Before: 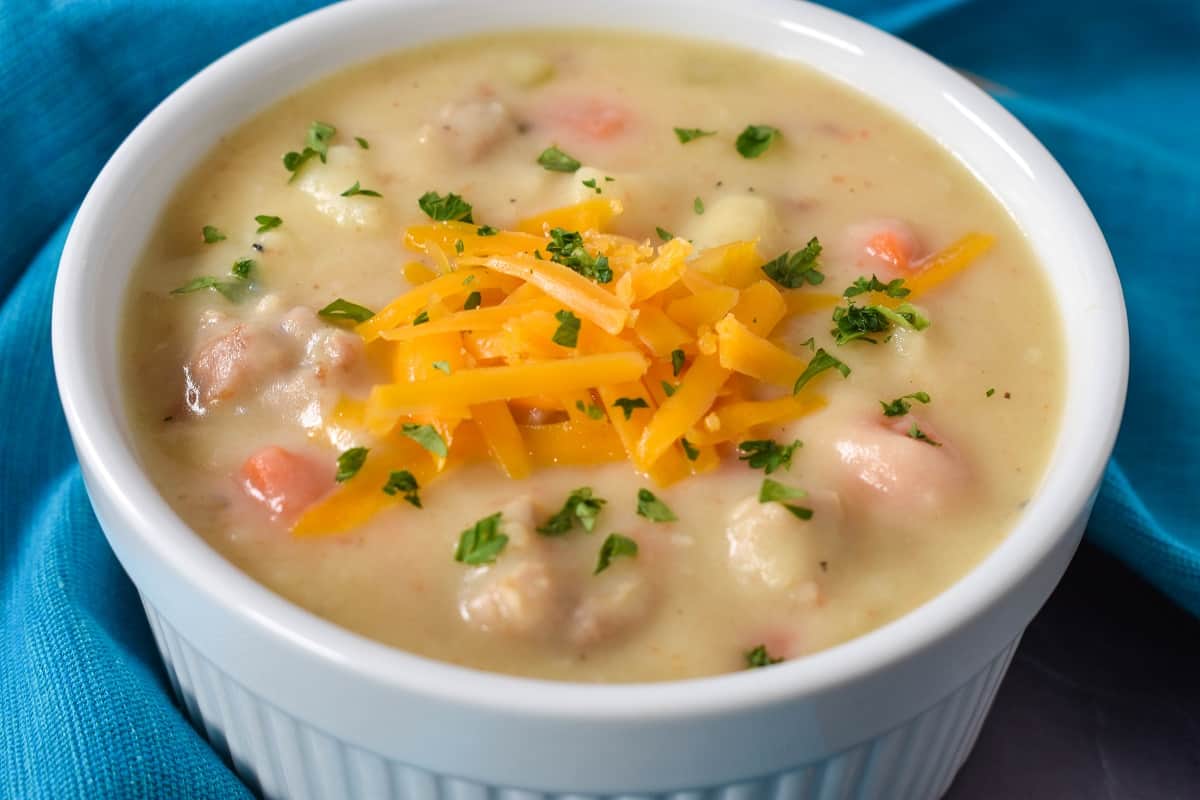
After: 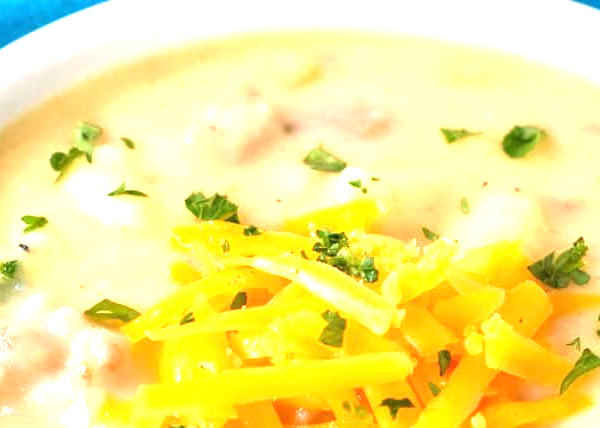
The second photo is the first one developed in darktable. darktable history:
exposure: black level correction 0, exposure 1.45 EV, compensate exposure bias true, compensate highlight preservation false
crop: left 19.556%, right 30.401%, bottom 46.458%
